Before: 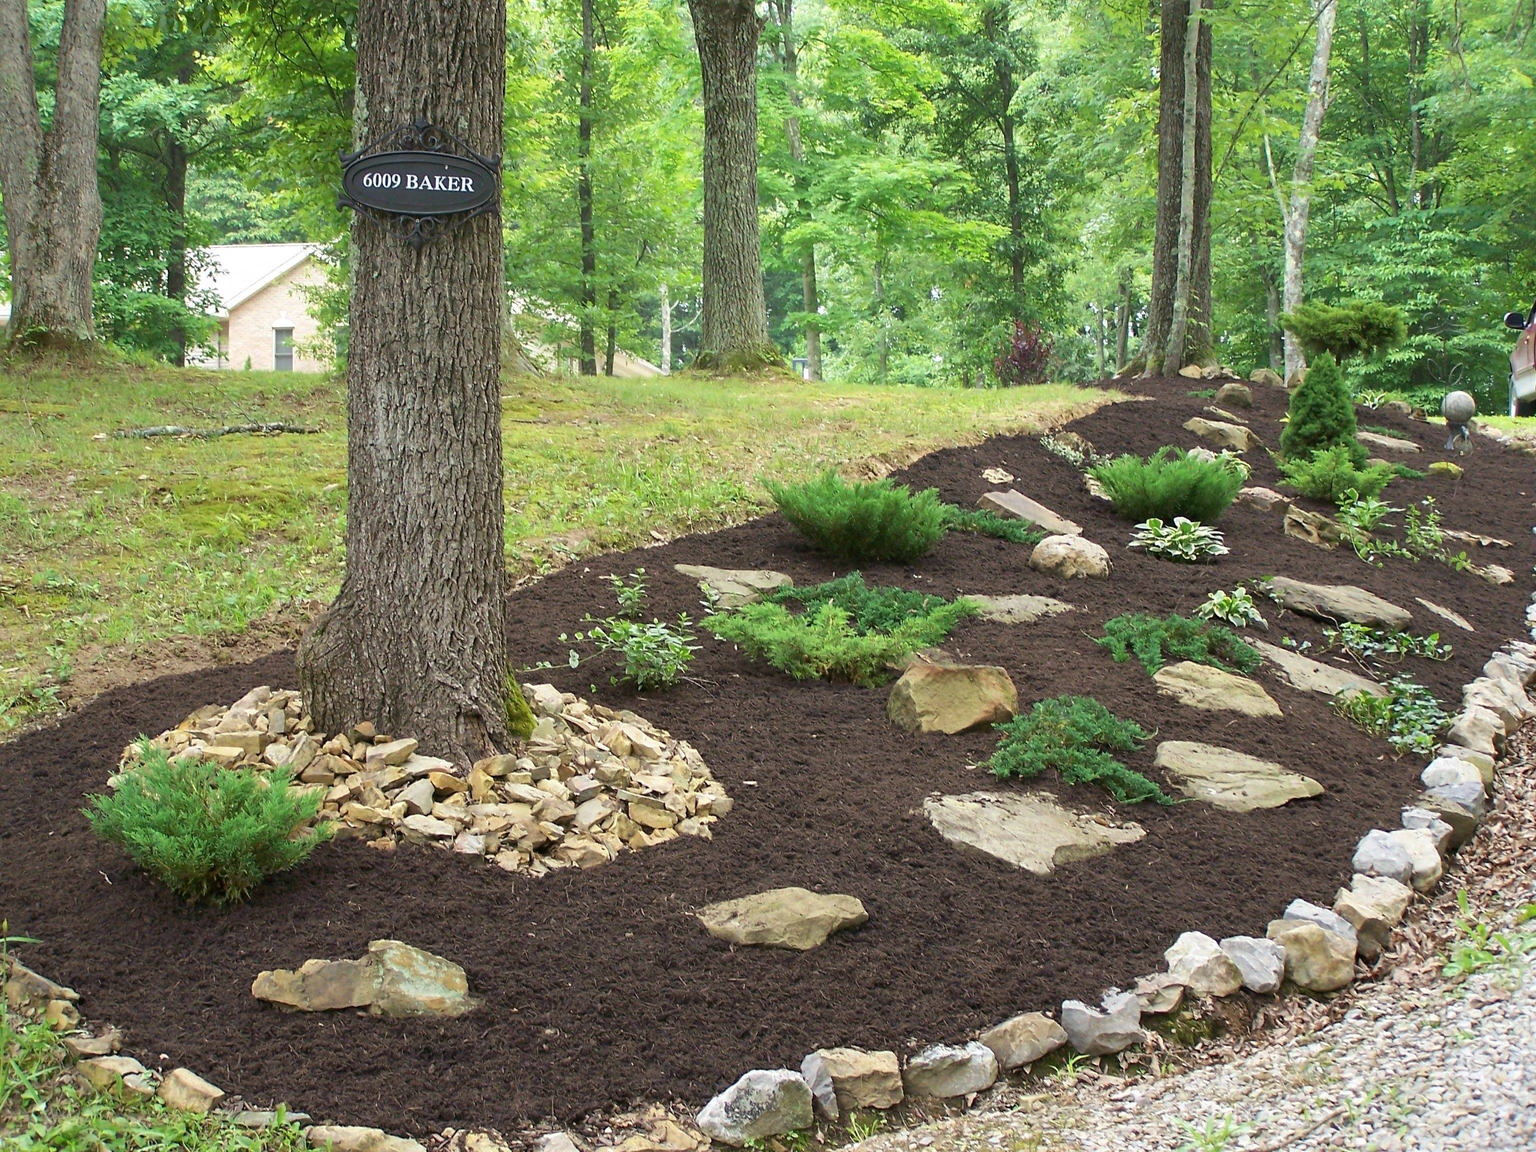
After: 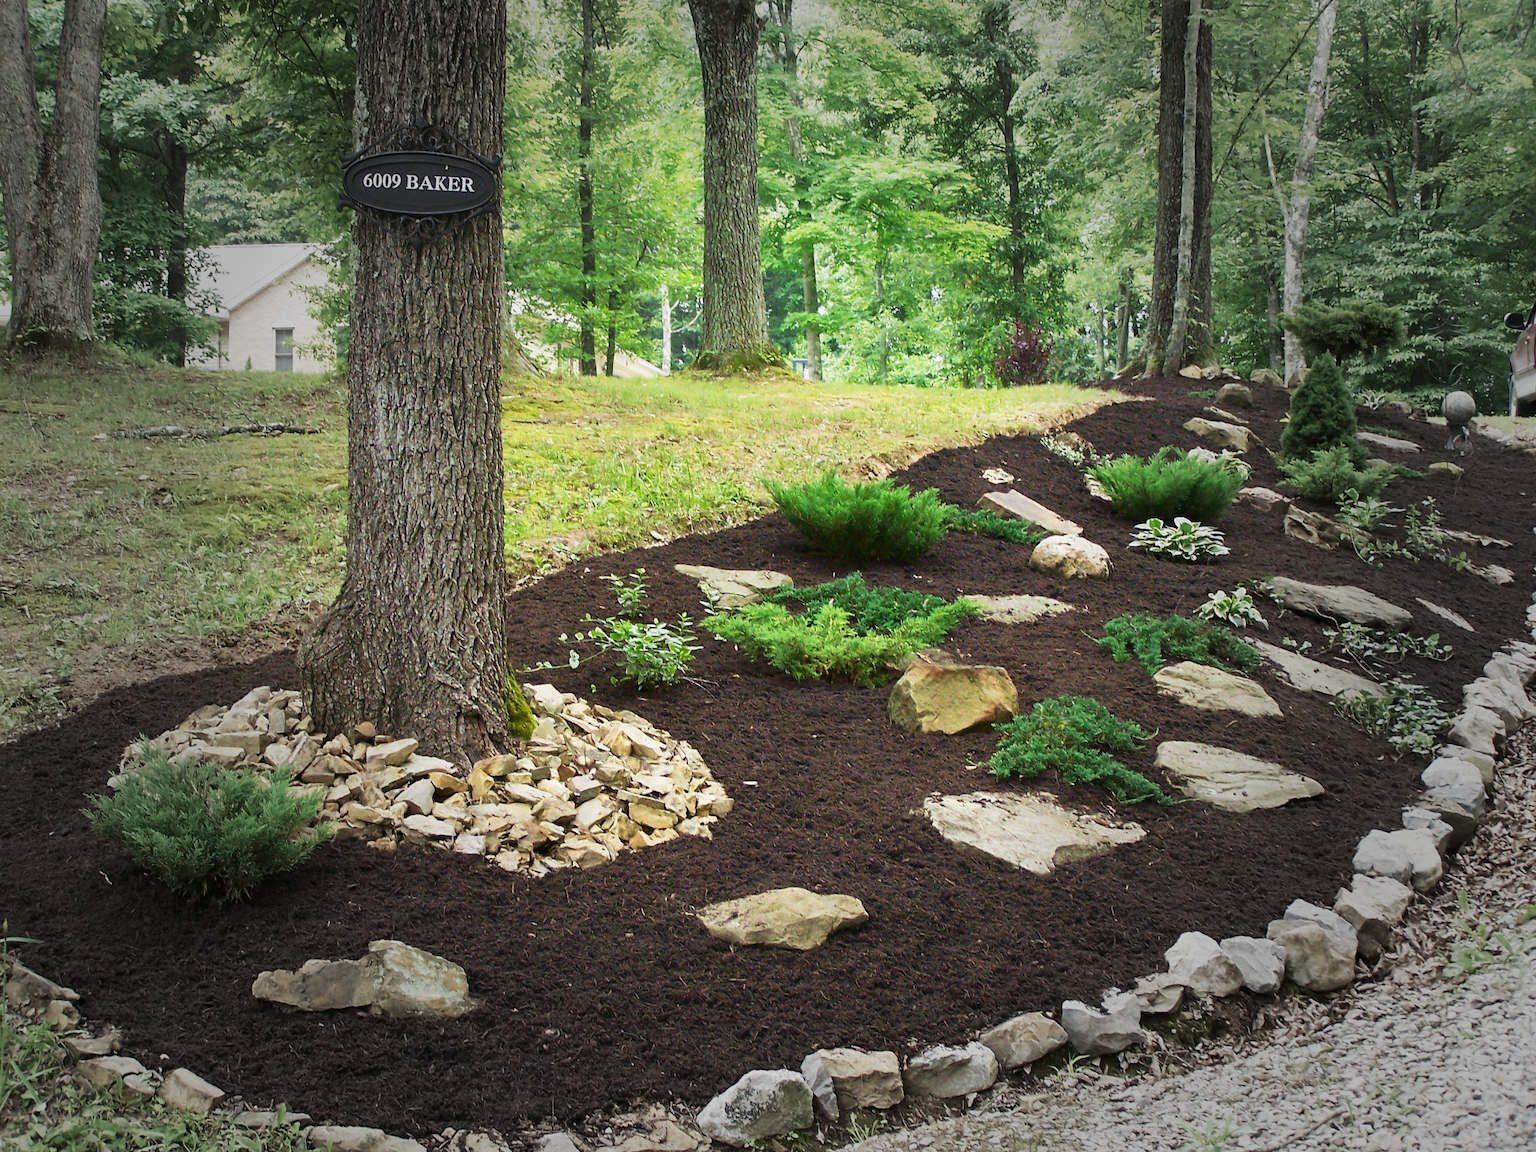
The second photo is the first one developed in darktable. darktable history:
contrast brightness saturation: brightness -0.092
vignetting: fall-off start 39%, fall-off radius 41.04%
tone curve: curves: ch0 [(0, 0.013) (0.104, 0.103) (0.258, 0.267) (0.448, 0.487) (0.709, 0.794) (0.886, 0.922) (0.994, 0.971)]; ch1 [(0, 0) (0.335, 0.298) (0.446, 0.413) (0.488, 0.484) (0.515, 0.508) (0.566, 0.593) (0.635, 0.661) (1, 1)]; ch2 [(0, 0) (0.314, 0.301) (0.437, 0.403) (0.502, 0.494) (0.528, 0.54) (0.557, 0.559) (0.612, 0.62) (0.715, 0.691) (1, 1)], preserve colors none
